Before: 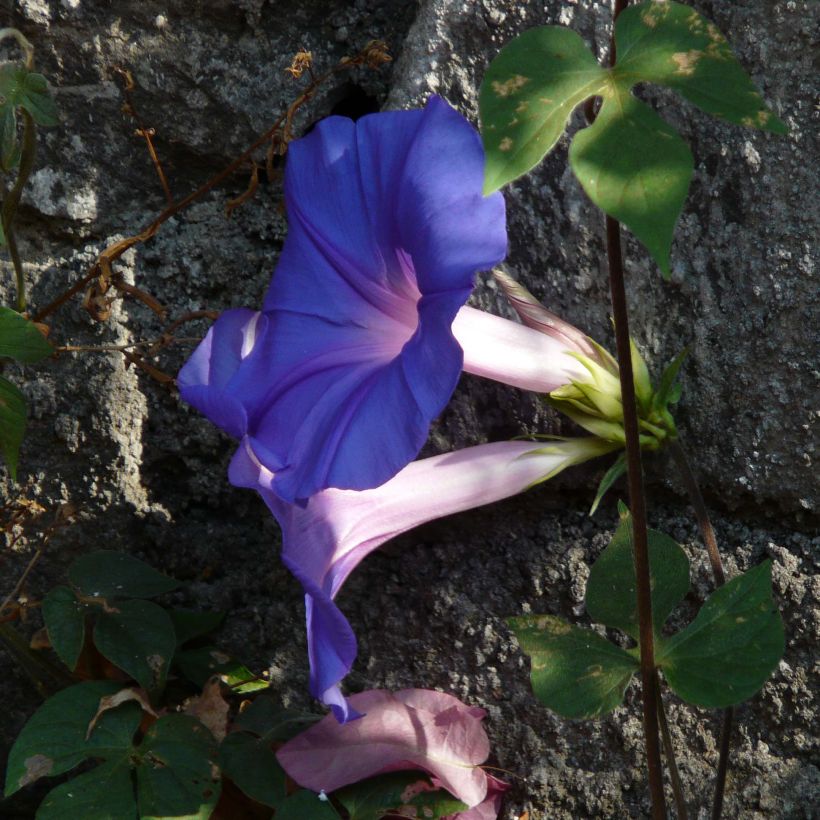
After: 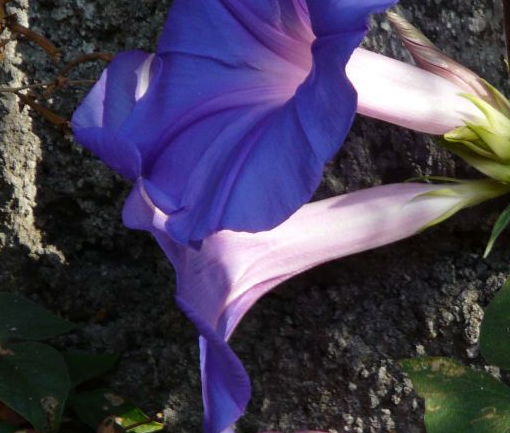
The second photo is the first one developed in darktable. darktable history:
crop: left 12.98%, top 31.498%, right 24.779%, bottom 15.617%
